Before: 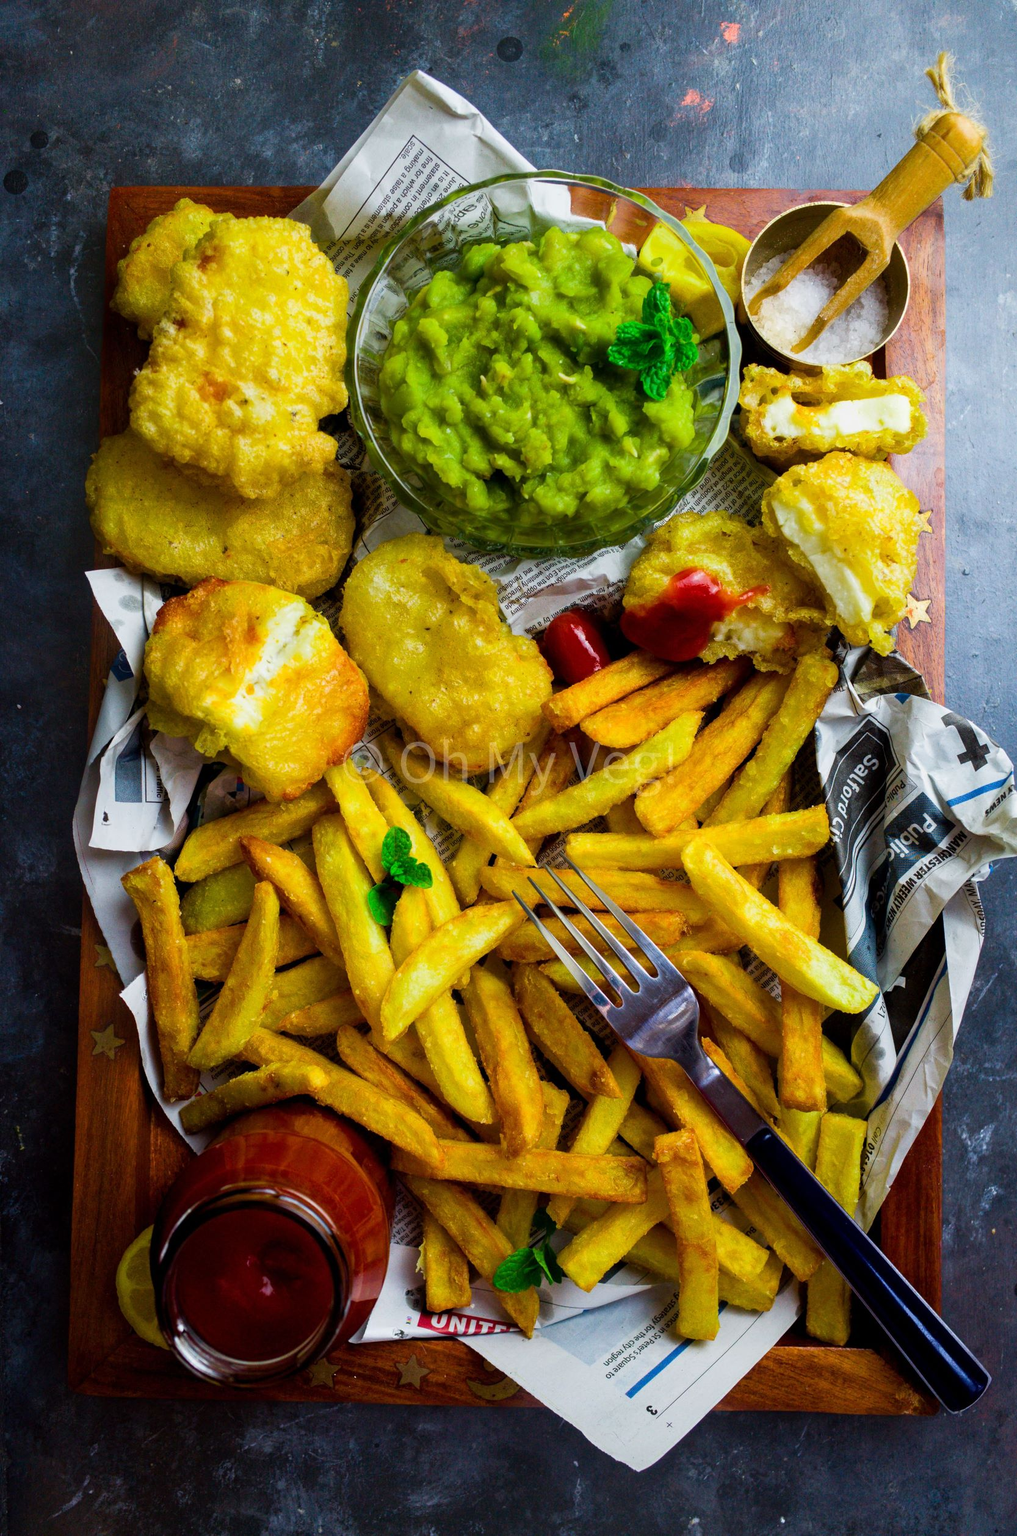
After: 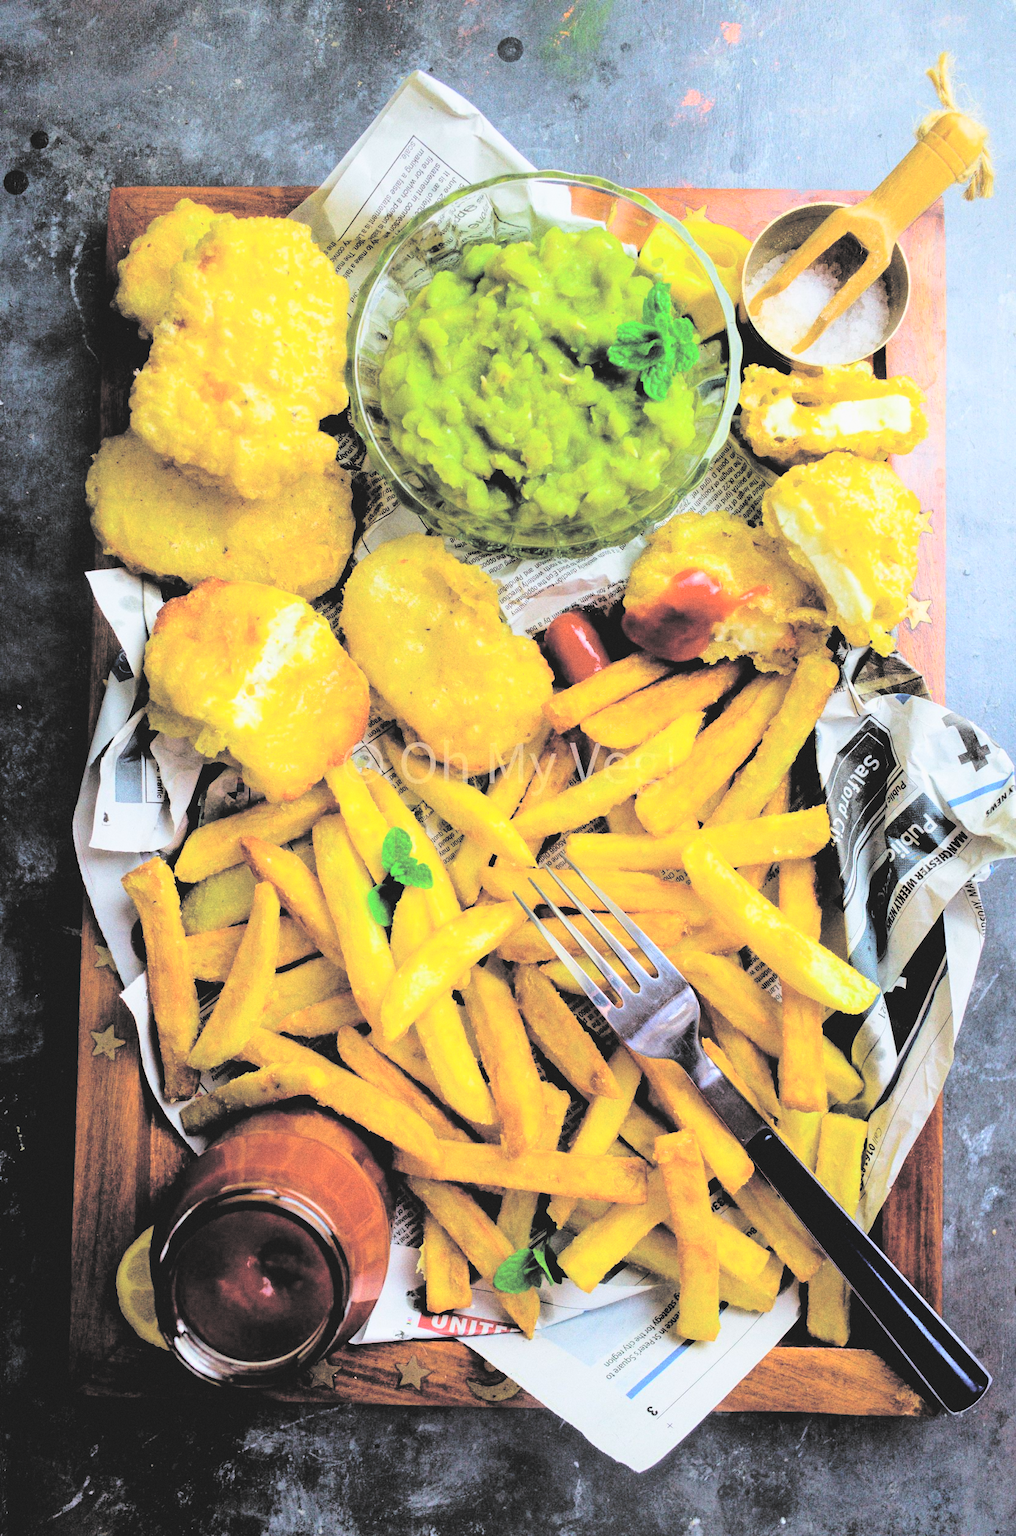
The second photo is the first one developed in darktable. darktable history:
filmic rgb: black relative exposure -4.93 EV, white relative exposure 2.84 EV, hardness 3.72
grain: on, module defaults
contrast brightness saturation: brightness 1
